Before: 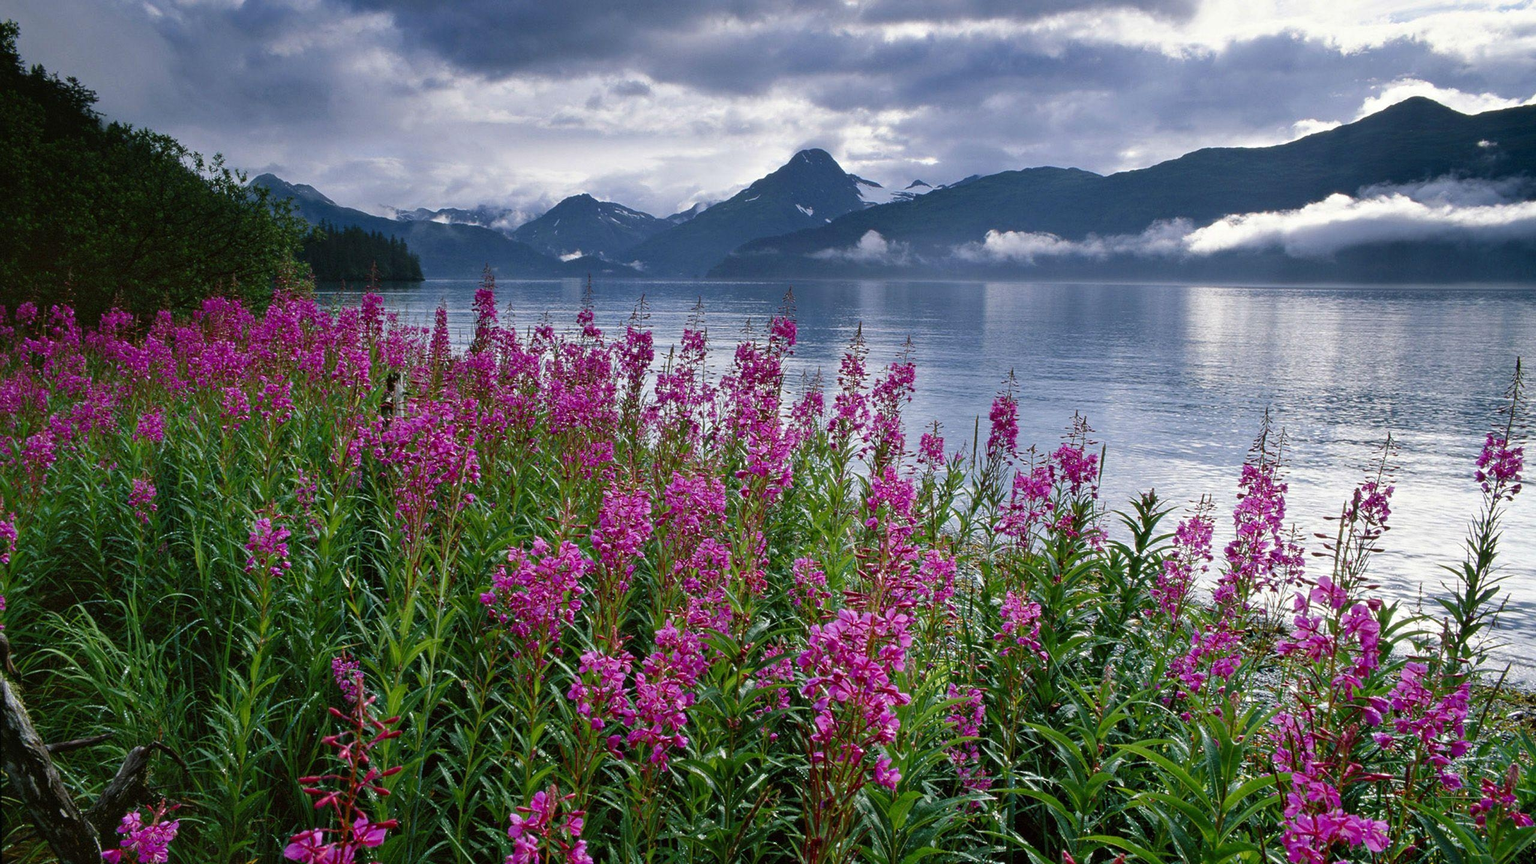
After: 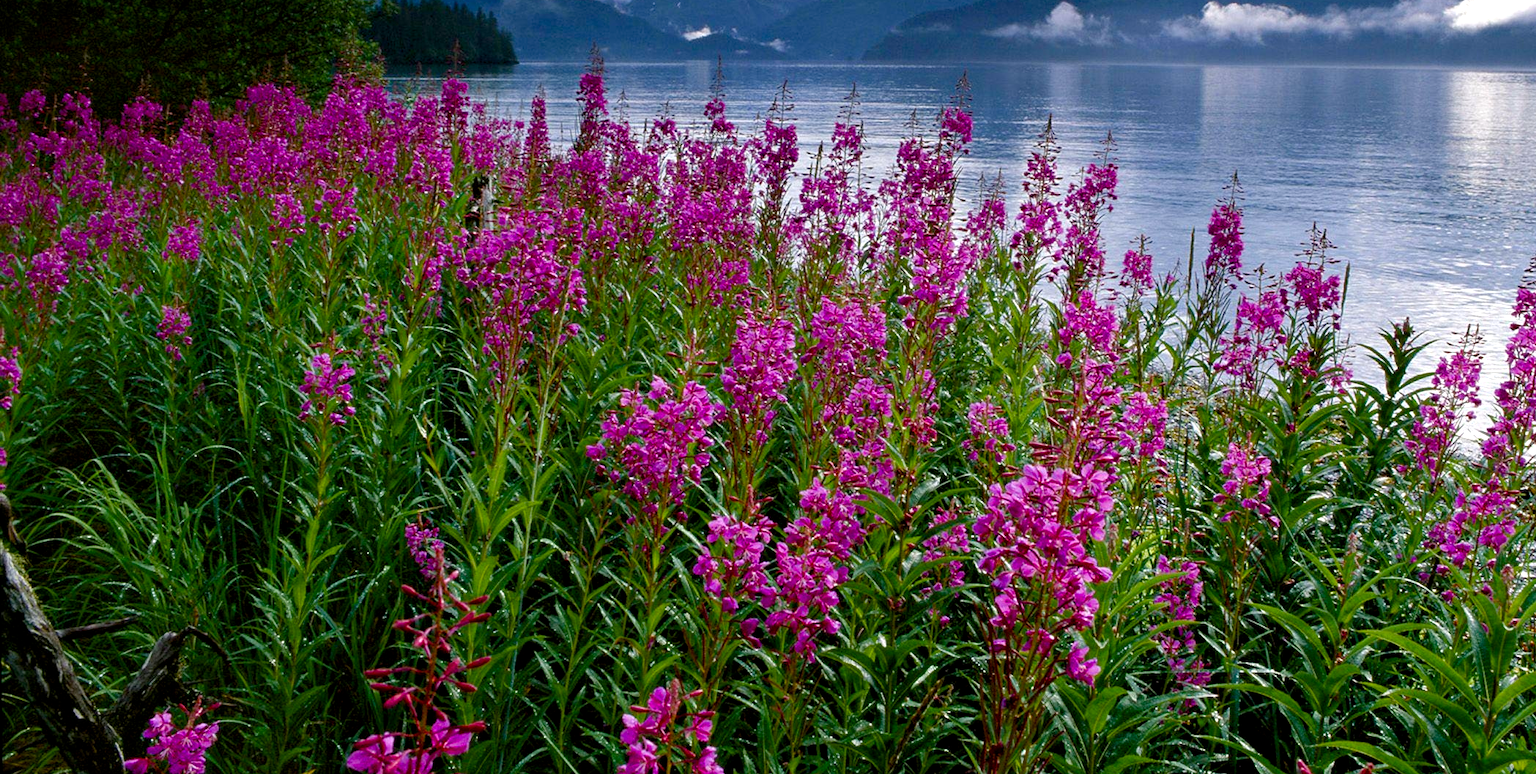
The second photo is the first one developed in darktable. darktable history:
crop: top 26.505%, right 18.052%
color balance rgb: highlights gain › chroma 0.22%, highlights gain › hue 332.33°, perceptual saturation grading › global saturation 20%, perceptual saturation grading › highlights -25.174%, perceptual saturation grading › shadows 24.286%, perceptual brilliance grading › highlights 7.981%, perceptual brilliance grading › mid-tones 3.858%, perceptual brilliance grading › shadows 1.36%, global vibrance 9.836%
exposure: black level correction 0.005, exposure 0.004 EV, compensate highlight preservation false
